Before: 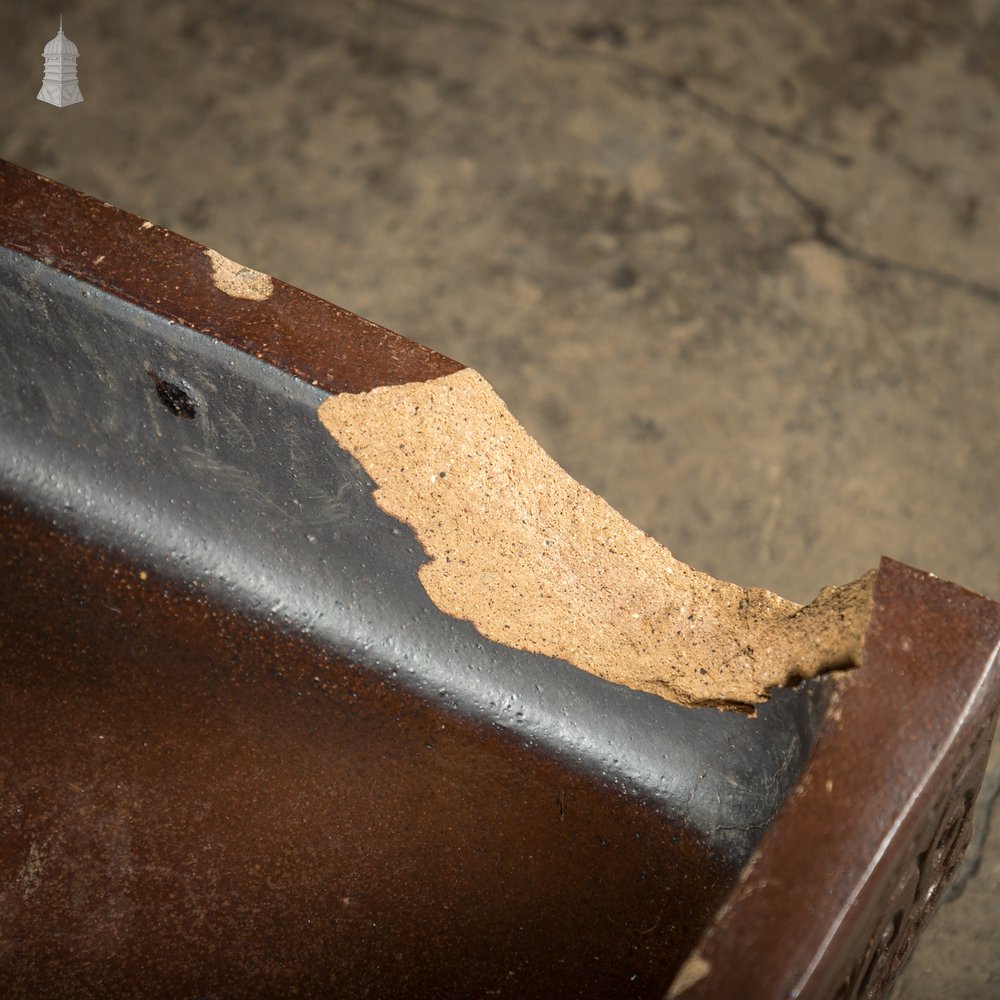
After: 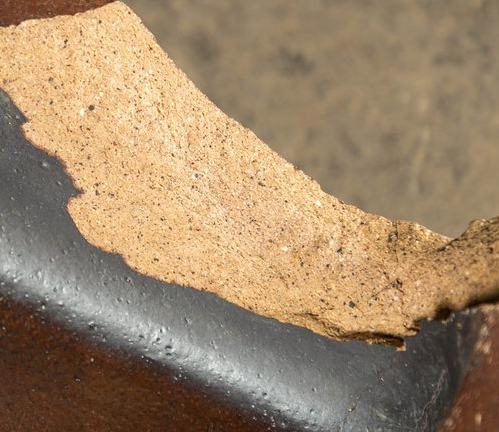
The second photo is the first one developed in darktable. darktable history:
crop: left 35.142%, top 36.71%, right 14.858%, bottom 20.064%
